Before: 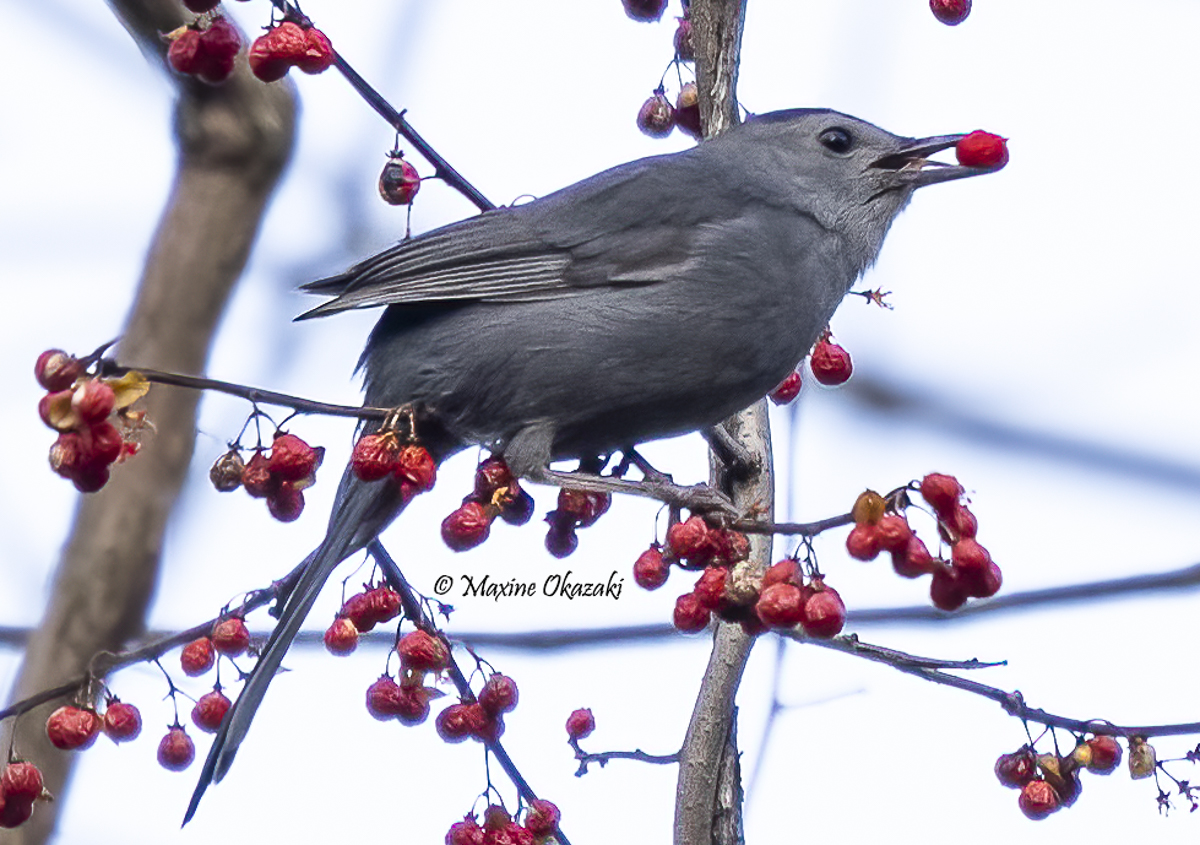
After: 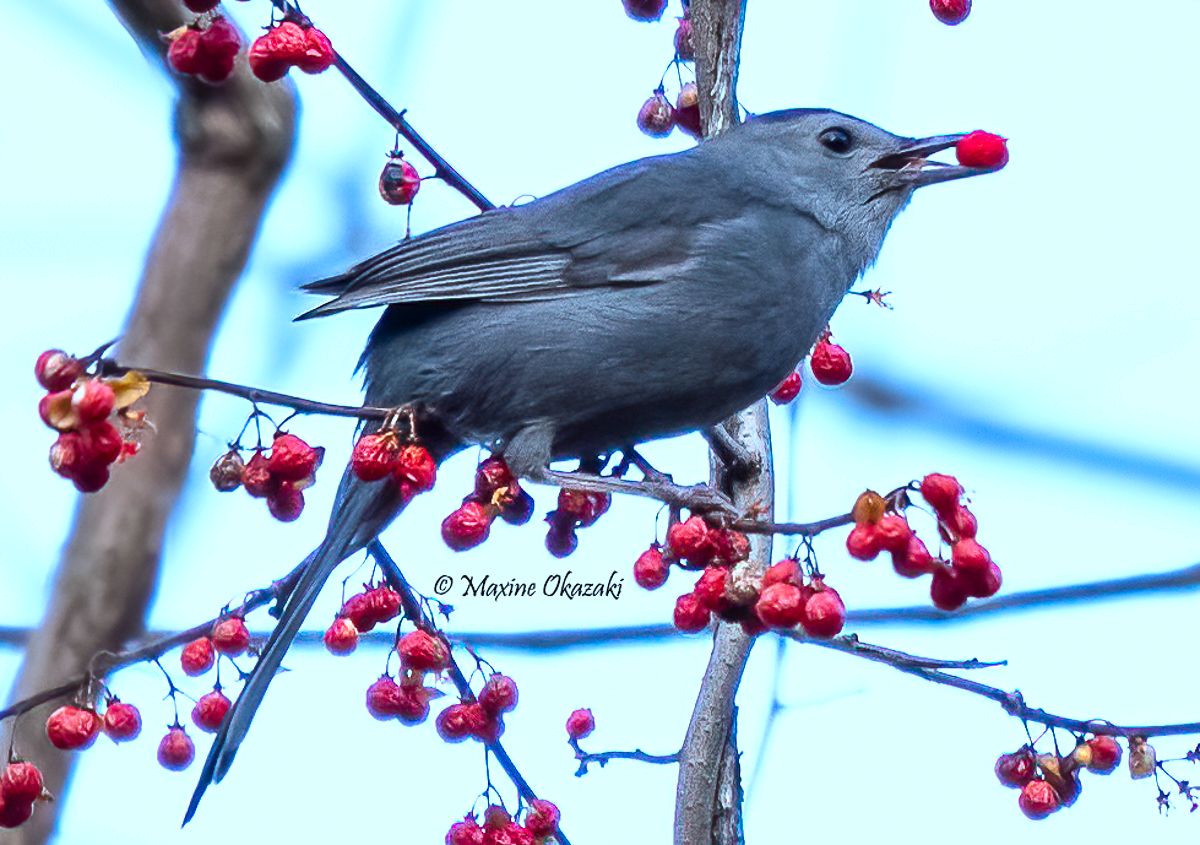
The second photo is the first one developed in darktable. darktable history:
color correction: highlights a* -9.05, highlights b* -22.95
contrast brightness saturation: contrast 0.082, saturation 0.198
exposure: exposure 0.189 EV, compensate highlight preservation false
